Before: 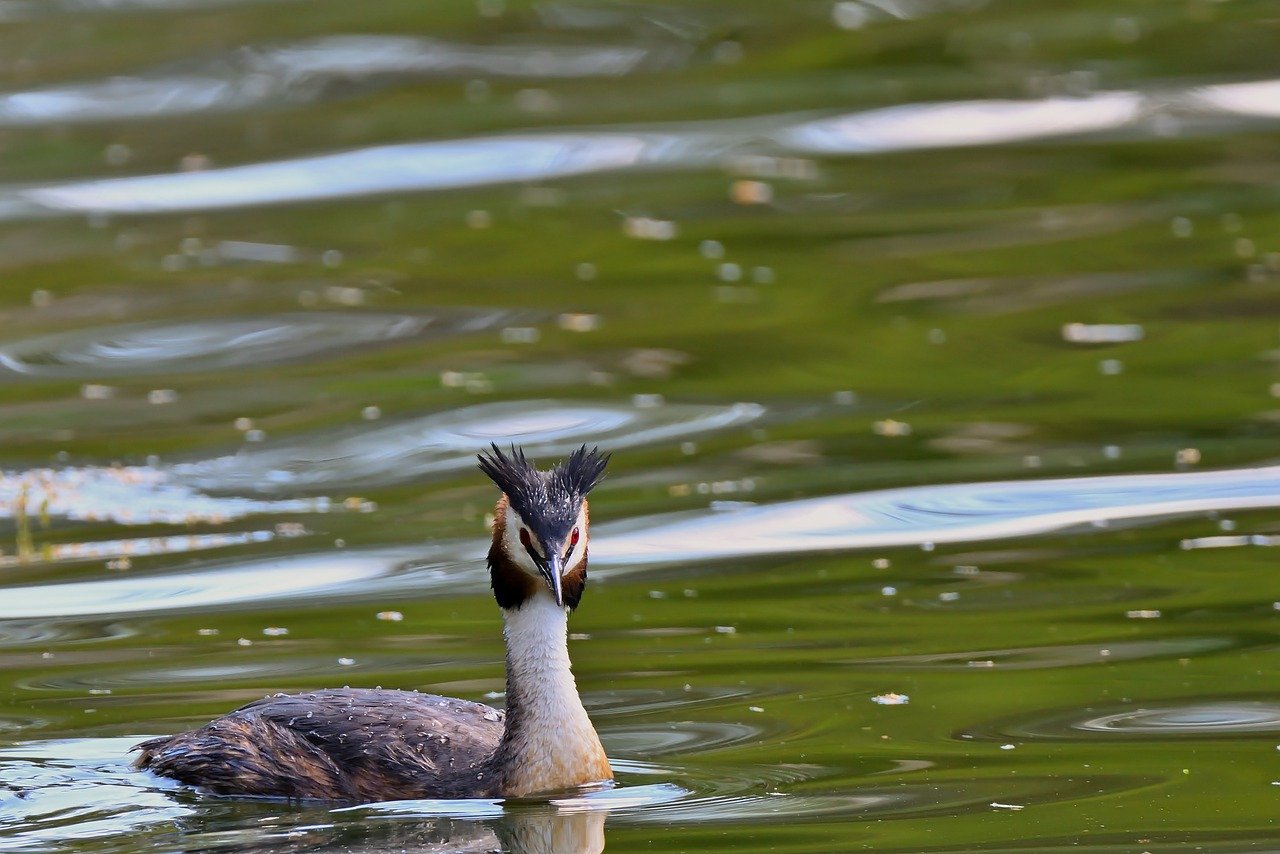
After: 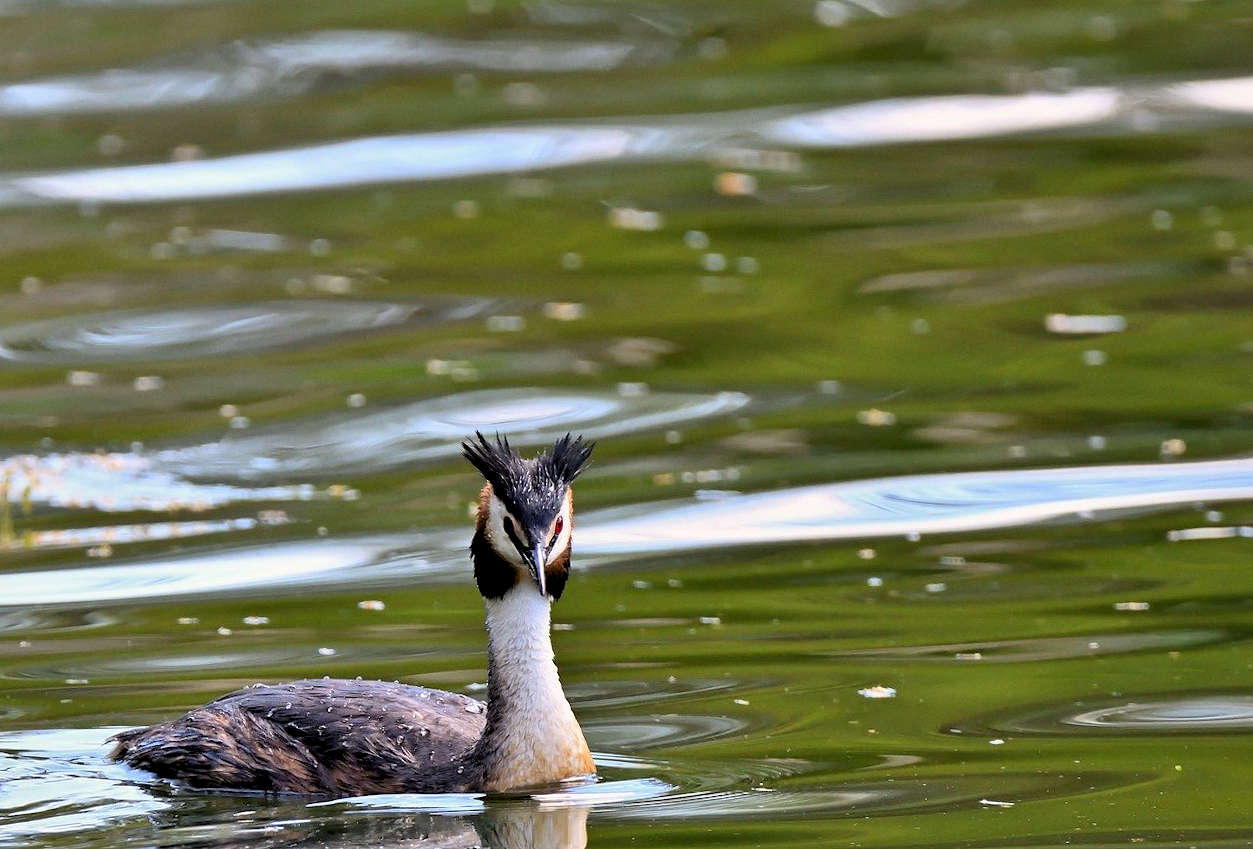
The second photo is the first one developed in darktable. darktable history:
grain: coarseness 0.09 ISO, strength 10%
rgb levels: levels [[0.01, 0.419, 0.839], [0, 0.5, 1], [0, 0.5, 1]]
rotate and perspective: rotation 0.226°, lens shift (vertical) -0.042, crop left 0.023, crop right 0.982, crop top 0.006, crop bottom 0.994
local contrast: mode bilateral grid, contrast 25, coarseness 50, detail 123%, midtone range 0.2
